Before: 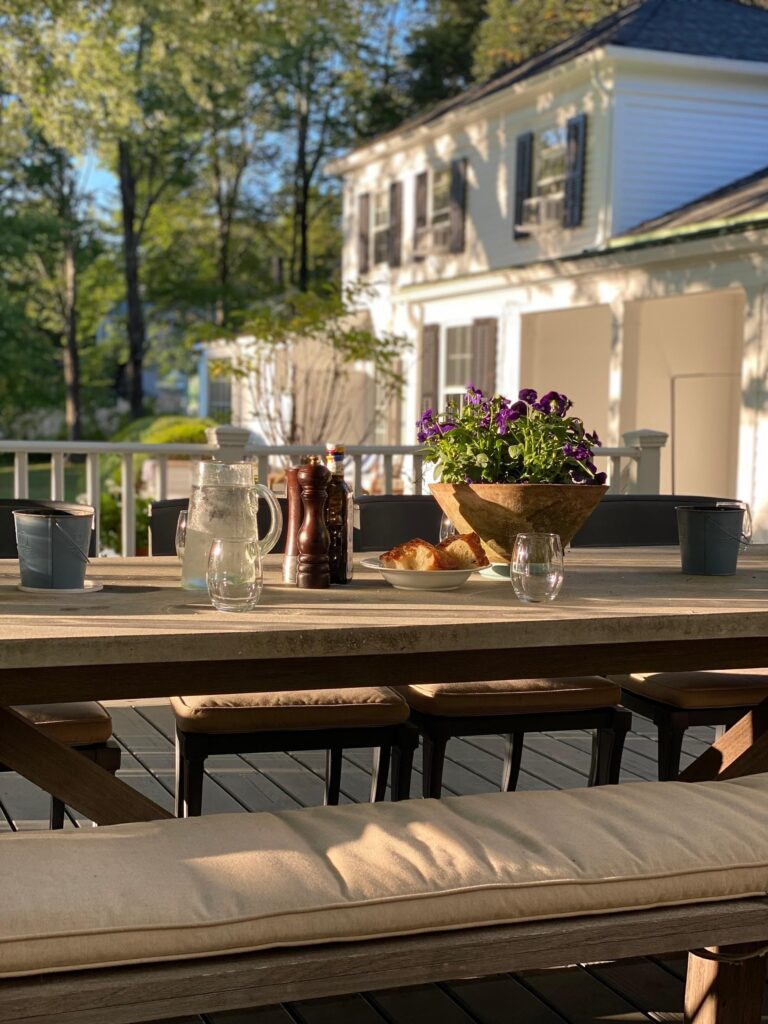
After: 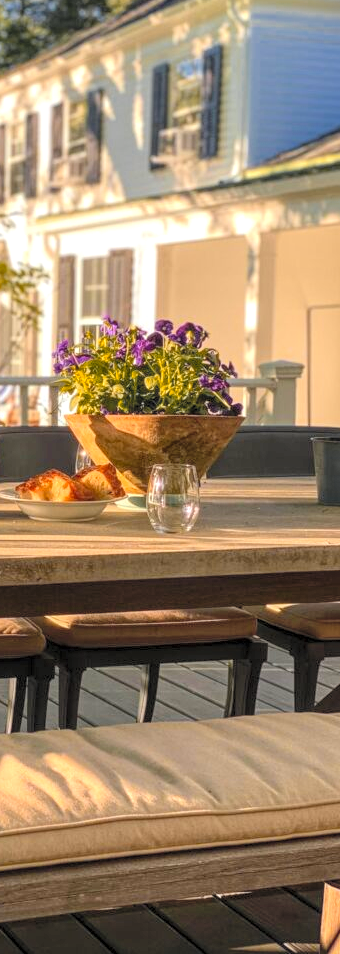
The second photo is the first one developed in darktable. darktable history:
contrast brightness saturation: contrast 0.104, brightness 0.298, saturation 0.136
local contrast: highlights 76%, shadows 55%, detail 176%, midtone range 0.209
color zones: curves: ch0 [(0, 0.499) (0.143, 0.5) (0.286, 0.5) (0.429, 0.476) (0.571, 0.284) (0.714, 0.243) (0.857, 0.449) (1, 0.499)]; ch1 [(0, 0.532) (0.143, 0.645) (0.286, 0.696) (0.429, 0.211) (0.571, 0.504) (0.714, 0.493) (0.857, 0.495) (1, 0.532)]; ch2 [(0, 0.5) (0.143, 0.5) (0.286, 0.427) (0.429, 0.324) (0.571, 0.5) (0.714, 0.5) (0.857, 0.5) (1, 0.5)]
crop: left 47.525%, top 6.805%, right 8.087%
